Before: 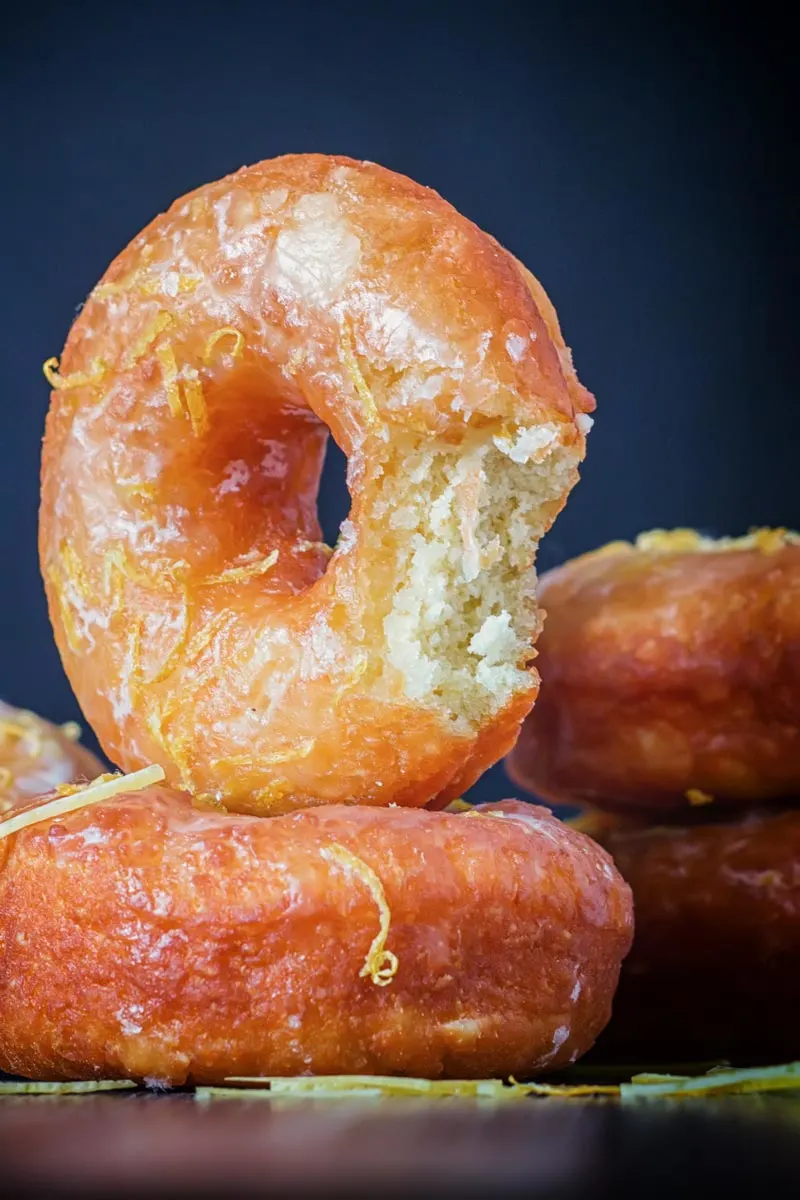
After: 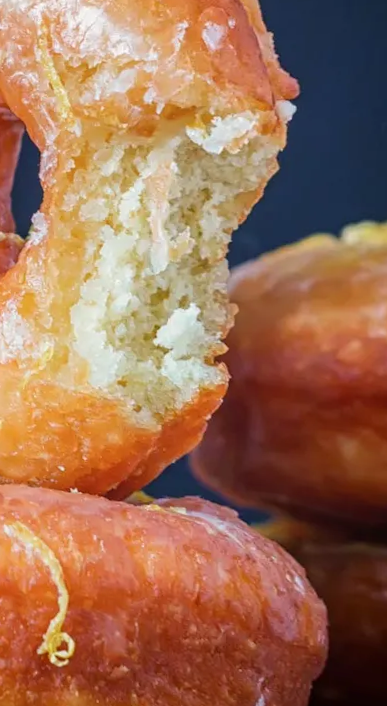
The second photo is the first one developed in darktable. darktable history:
crop: left 31.379%, top 24.658%, right 20.326%, bottom 6.628%
rotate and perspective: rotation 1.69°, lens shift (vertical) -0.023, lens shift (horizontal) -0.291, crop left 0.025, crop right 0.988, crop top 0.092, crop bottom 0.842
